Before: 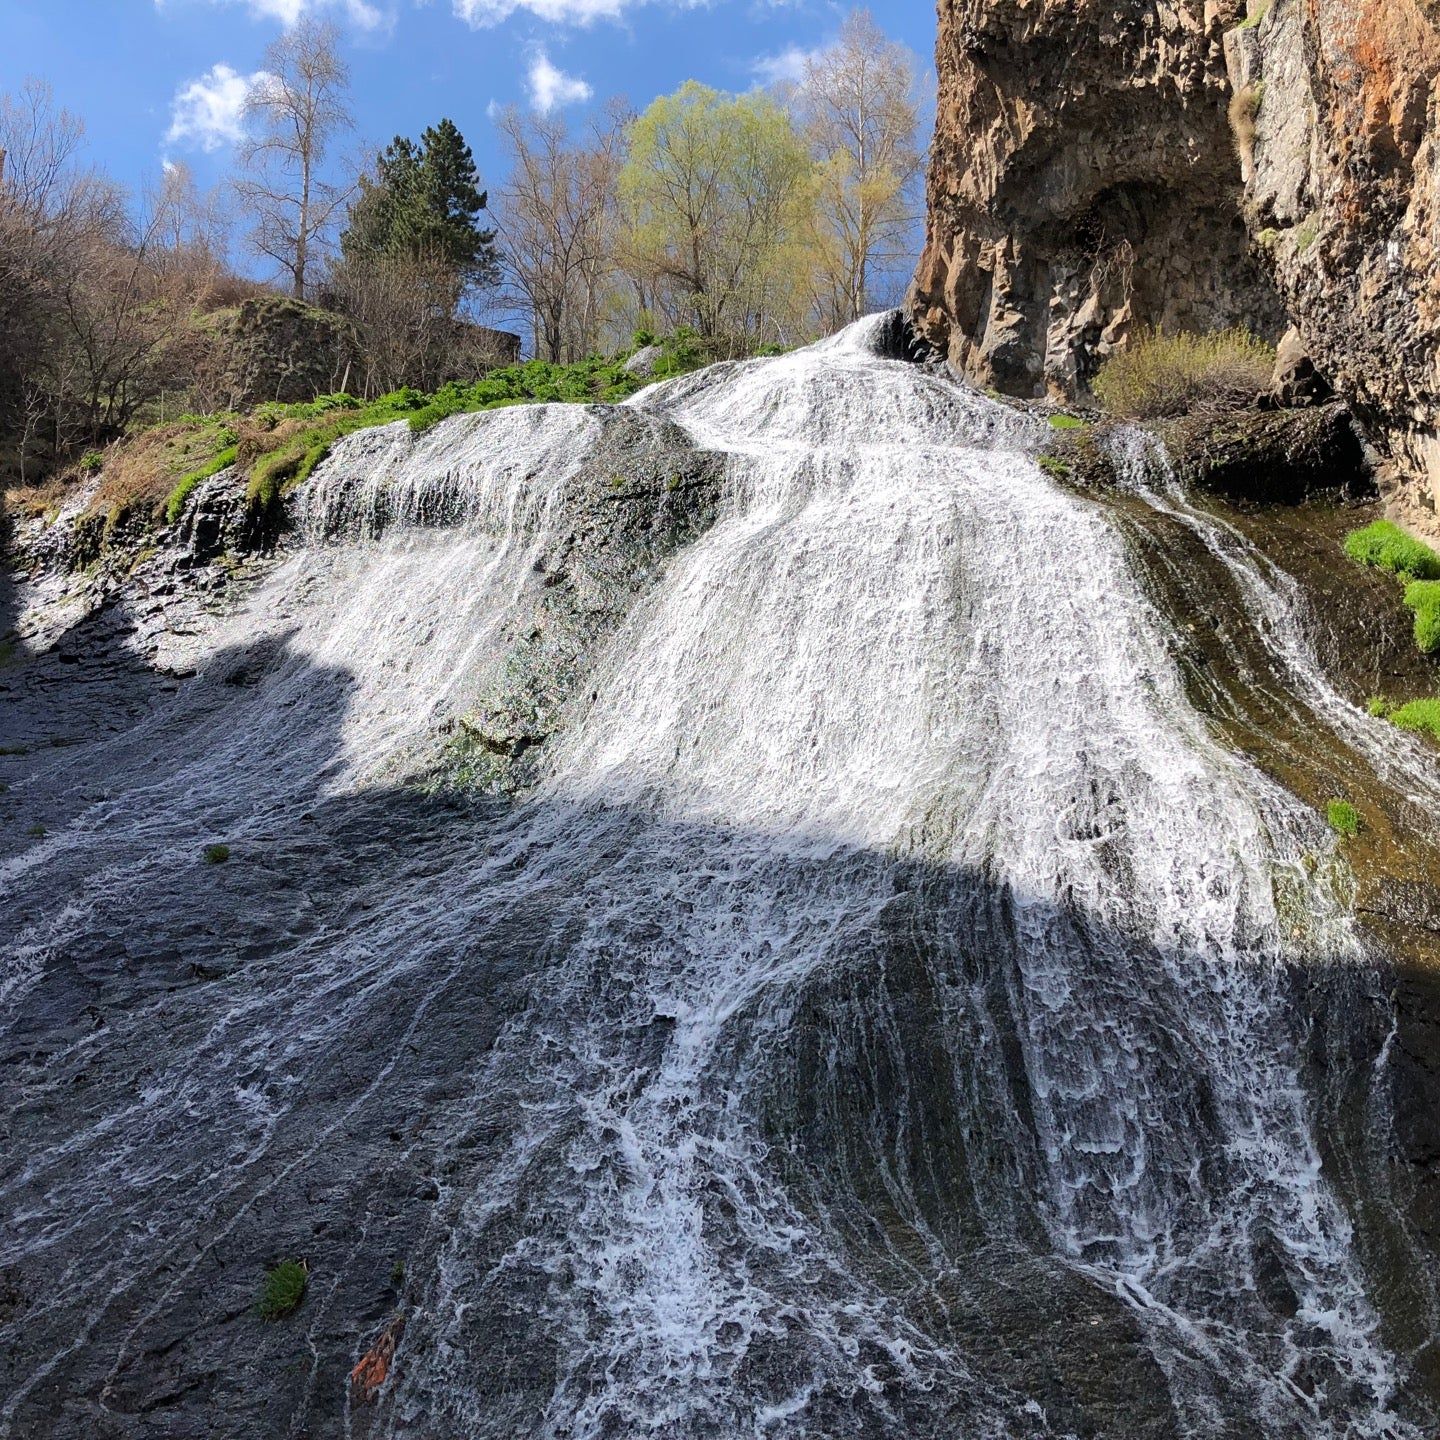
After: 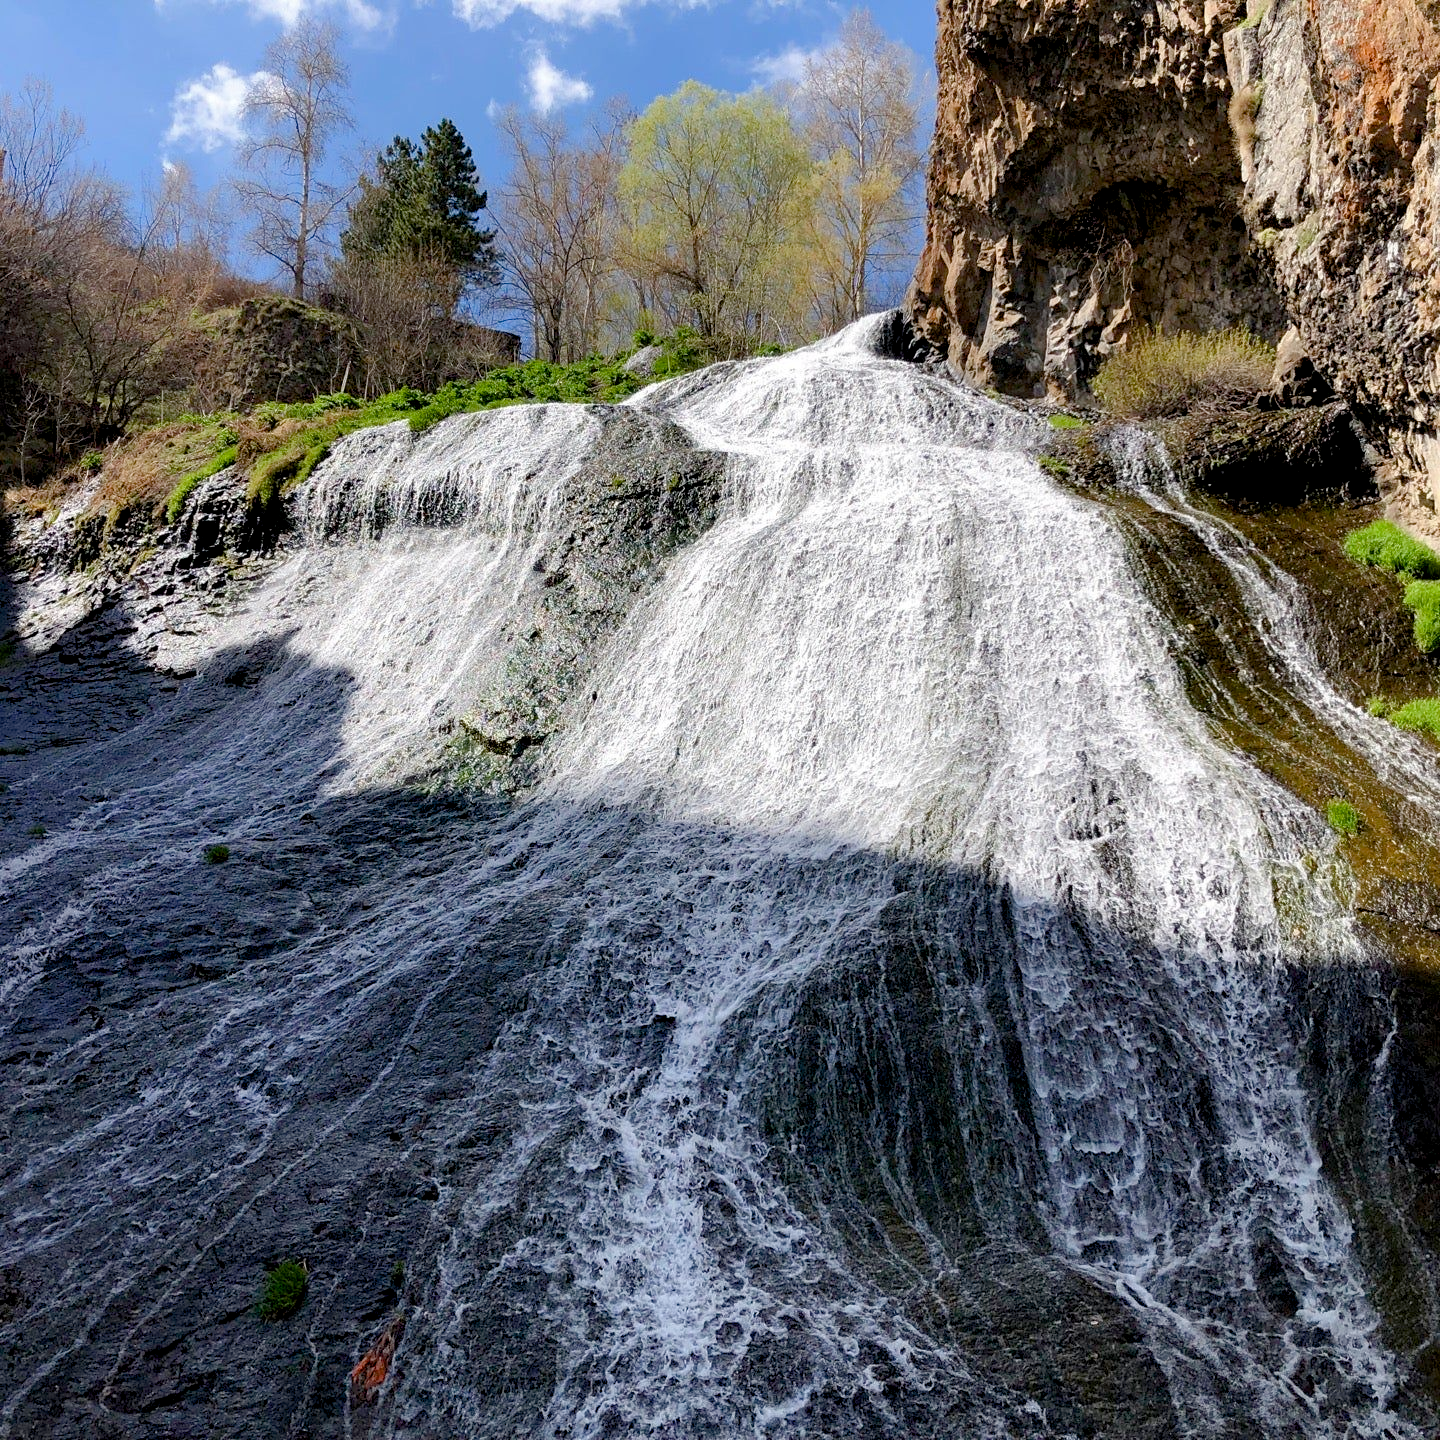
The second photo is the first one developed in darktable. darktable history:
exposure: black level correction 0.01, exposure 0.011 EV, compensate highlight preservation false
color balance rgb: perceptual saturation grading › global saturation 20%, perceptual saturation grading › highlights -25%, perceptual saturation grading › shadows 50%, global vibrance -25%
